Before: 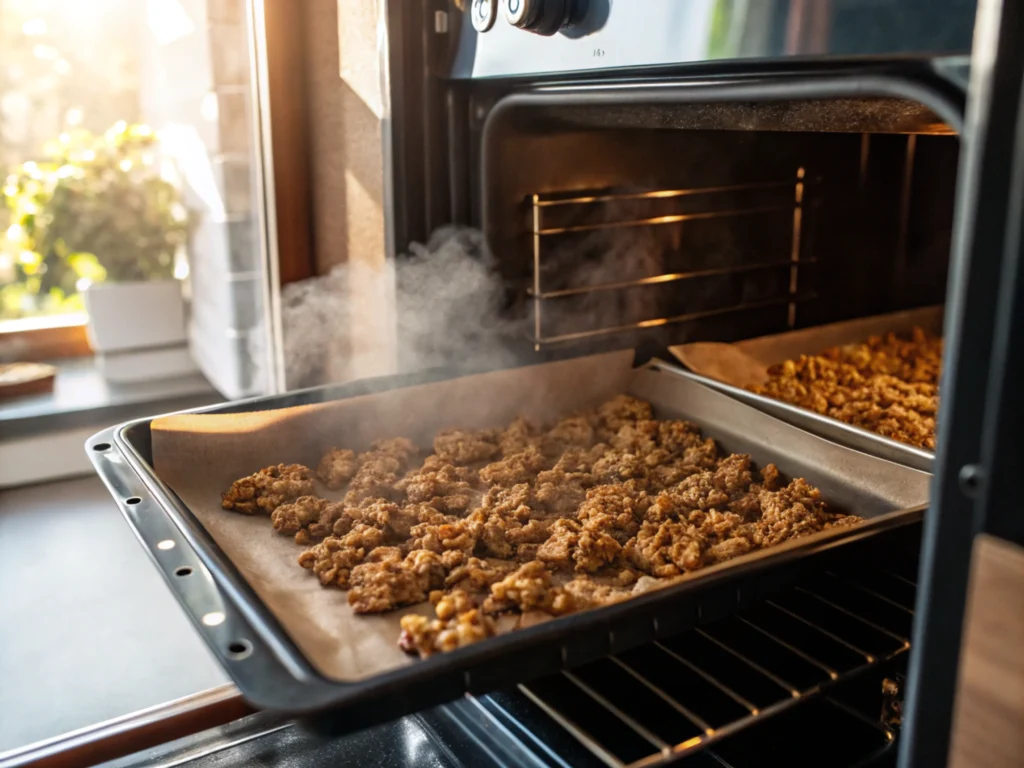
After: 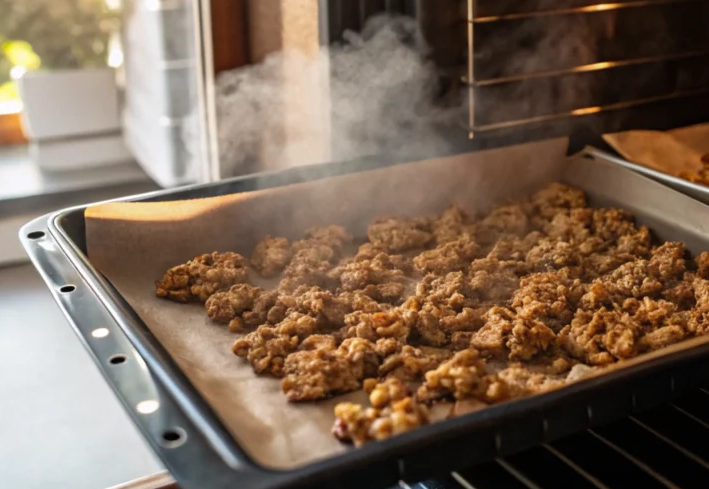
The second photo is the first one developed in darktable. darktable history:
tone equalizer: on, module defaults
crop: left 6.488%, top 27.668%, right 24.183%, bottom 8.656%
